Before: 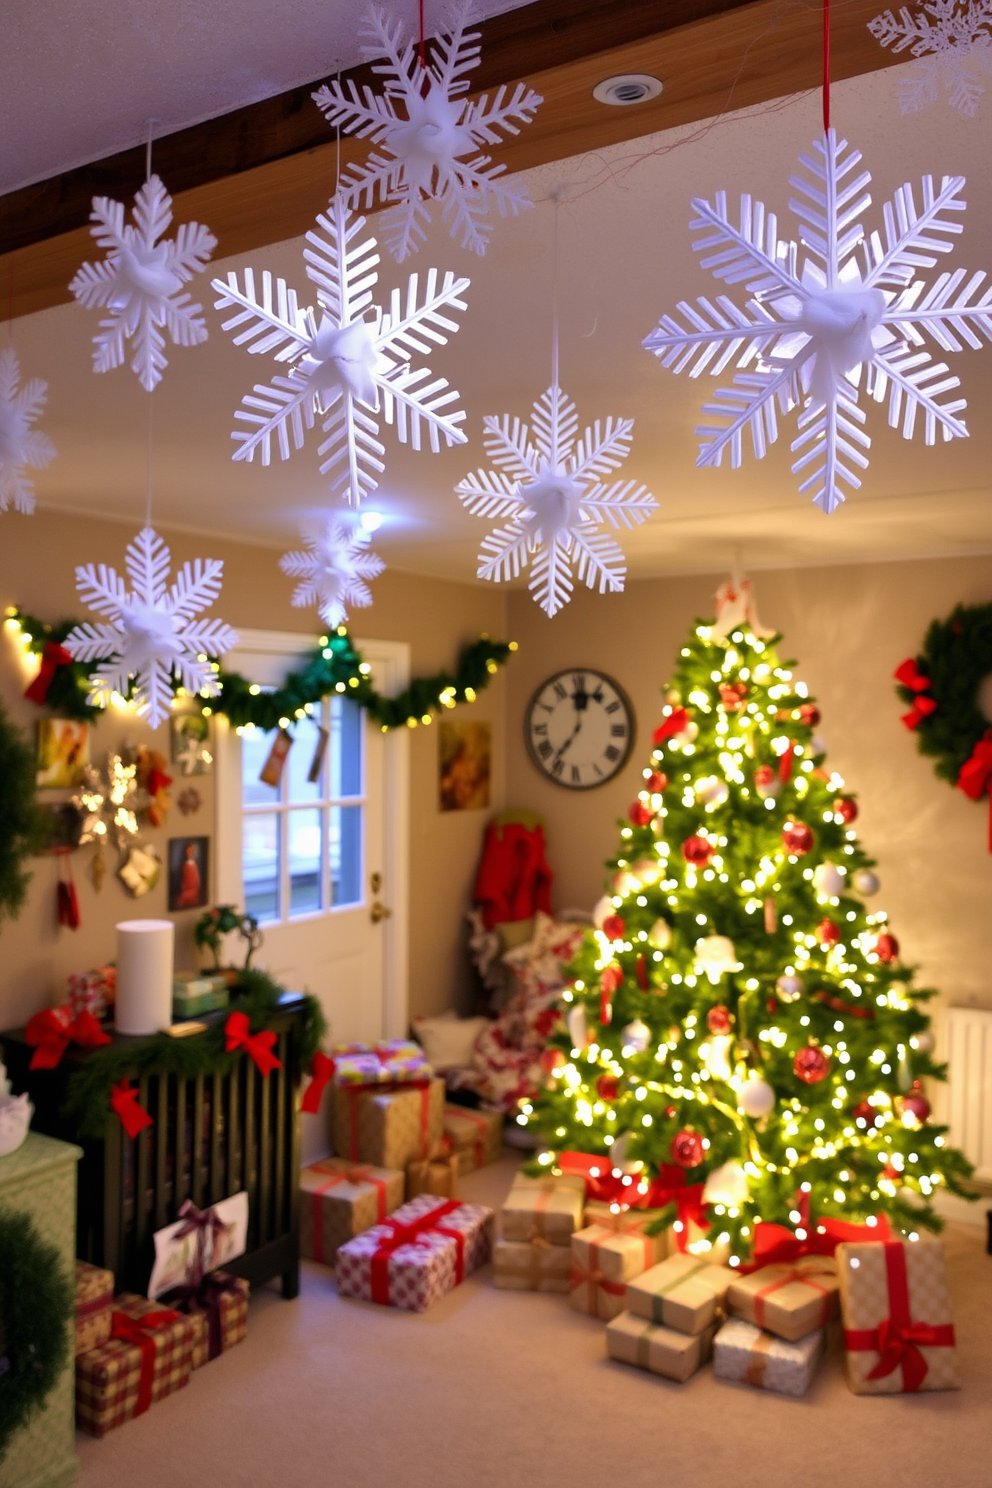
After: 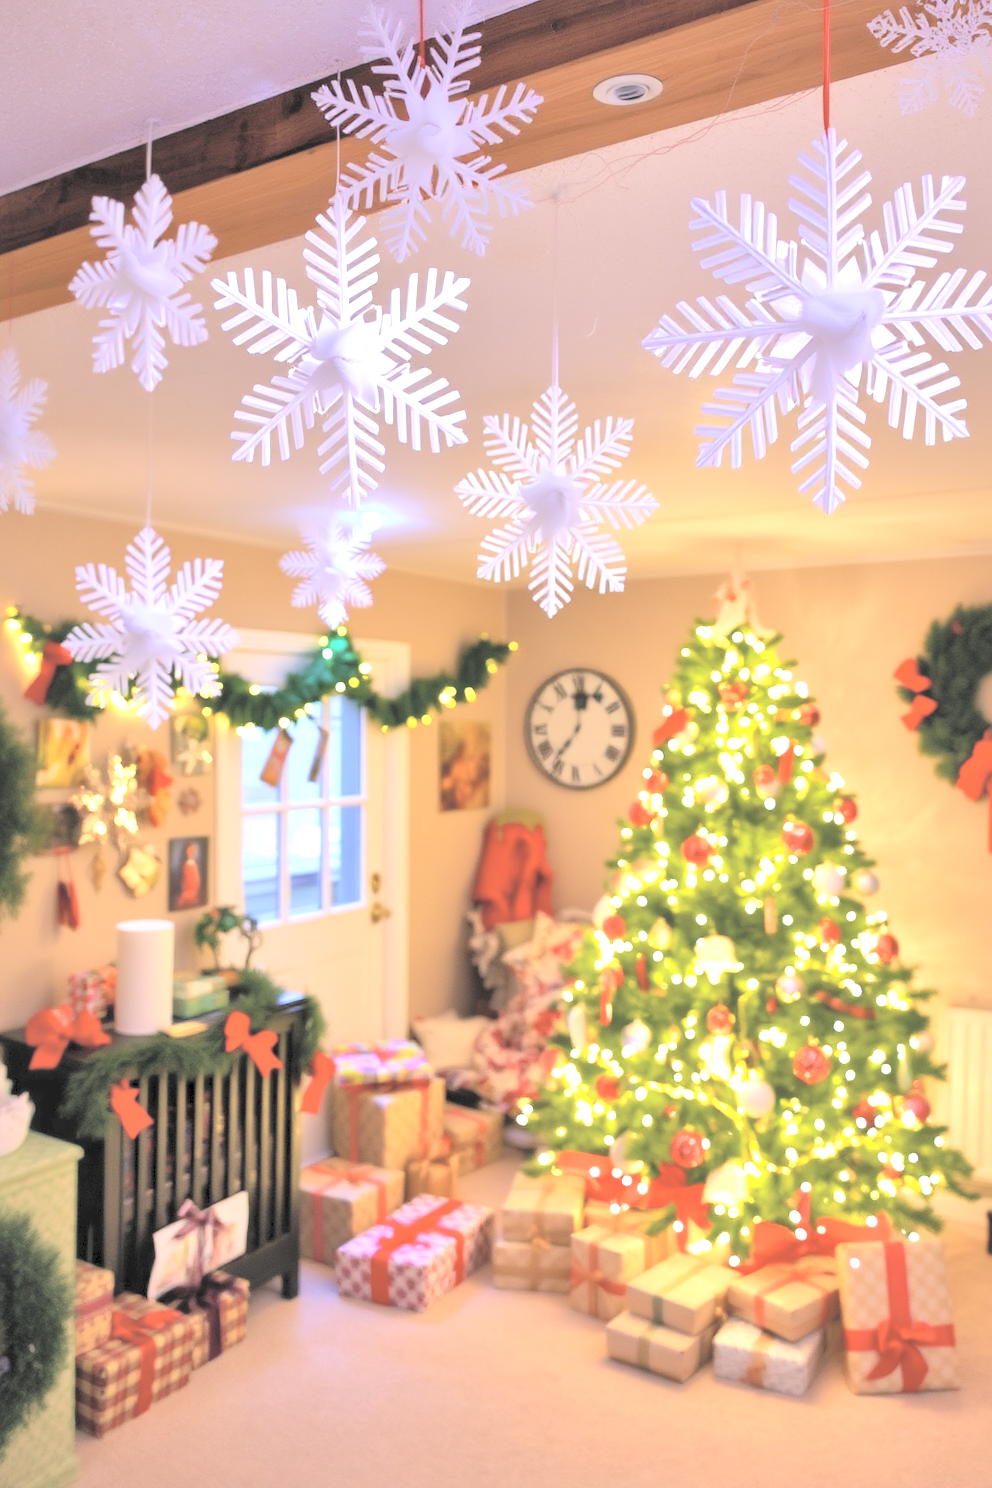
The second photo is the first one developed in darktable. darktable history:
contrast brightness saturation: brightness 0.993
exposure: exposure 0.124 EV, compensate highlight preservation false
local contrast: mode bilateral grid, contrast 21, coarseness 50, detail 150%, midtone range 0.2
